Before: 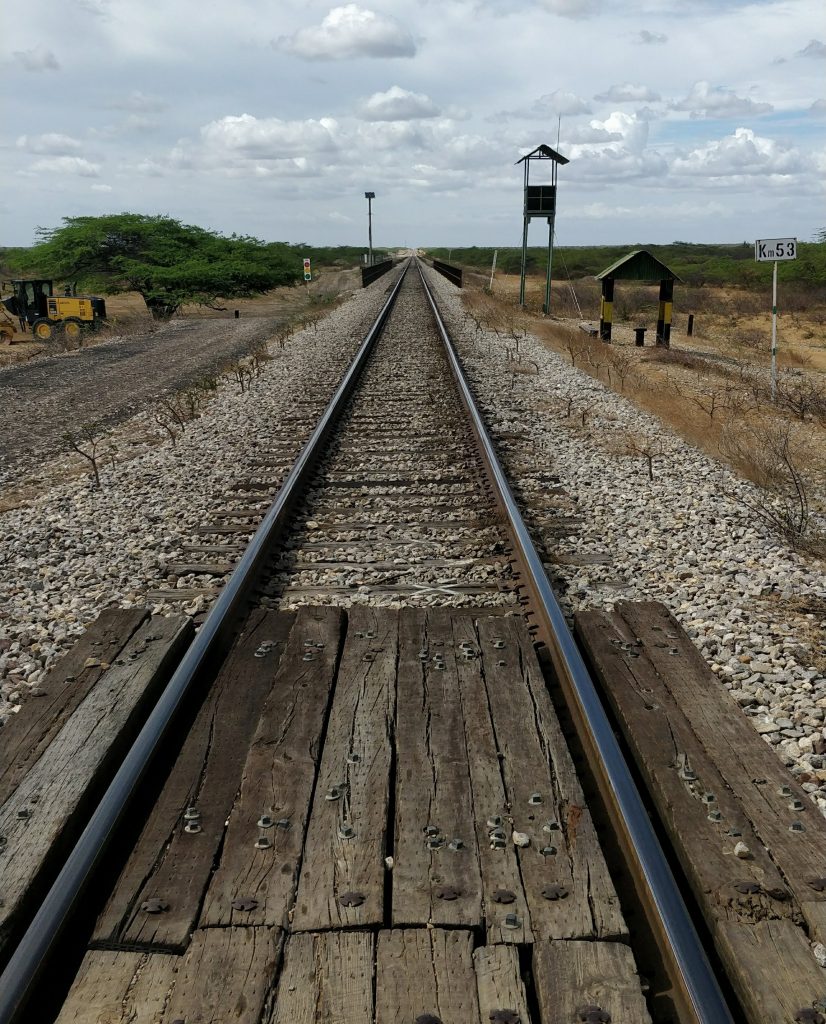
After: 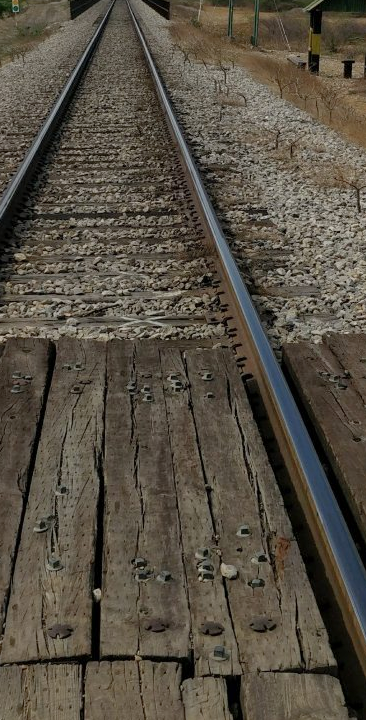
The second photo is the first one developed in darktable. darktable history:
exposure: exposure -0.293 EV, compensate highlight preservation false
crop: left 35.432%, top 26.233%, right 20.145%, bottom 3.432%
shadows and highlights: on, module defaults
